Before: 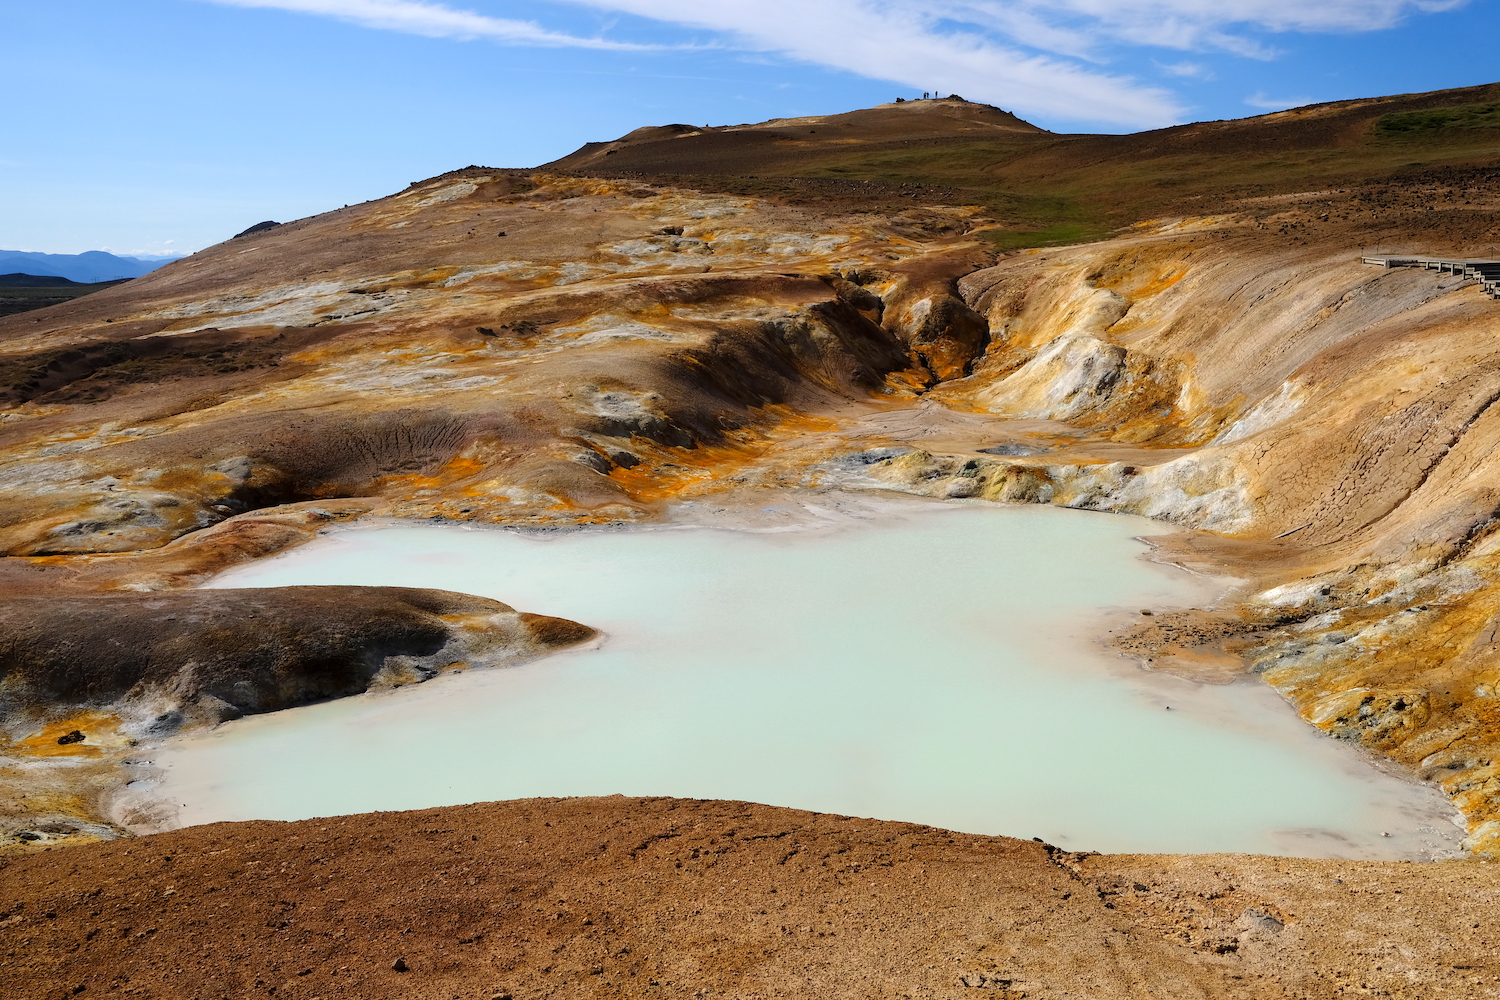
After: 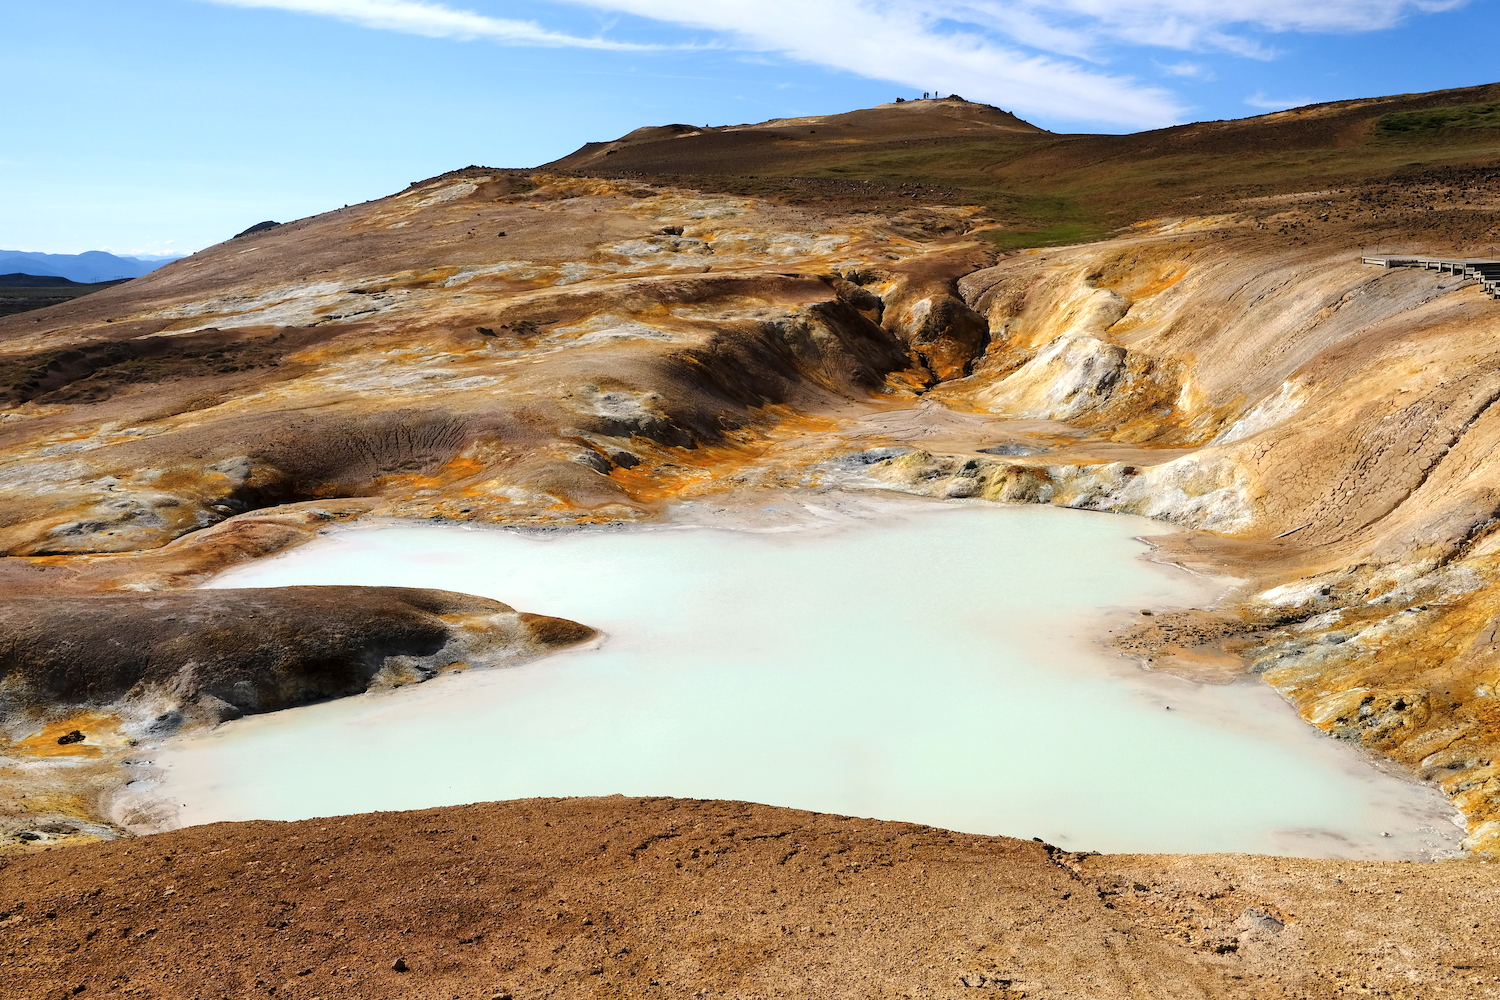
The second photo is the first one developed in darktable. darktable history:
shadows and highlights: radius 110.56, shadows 51.59, white point adjustment 9.08, highlights -5.76, highlights color adjustment 49.75%, soften with gaussian
